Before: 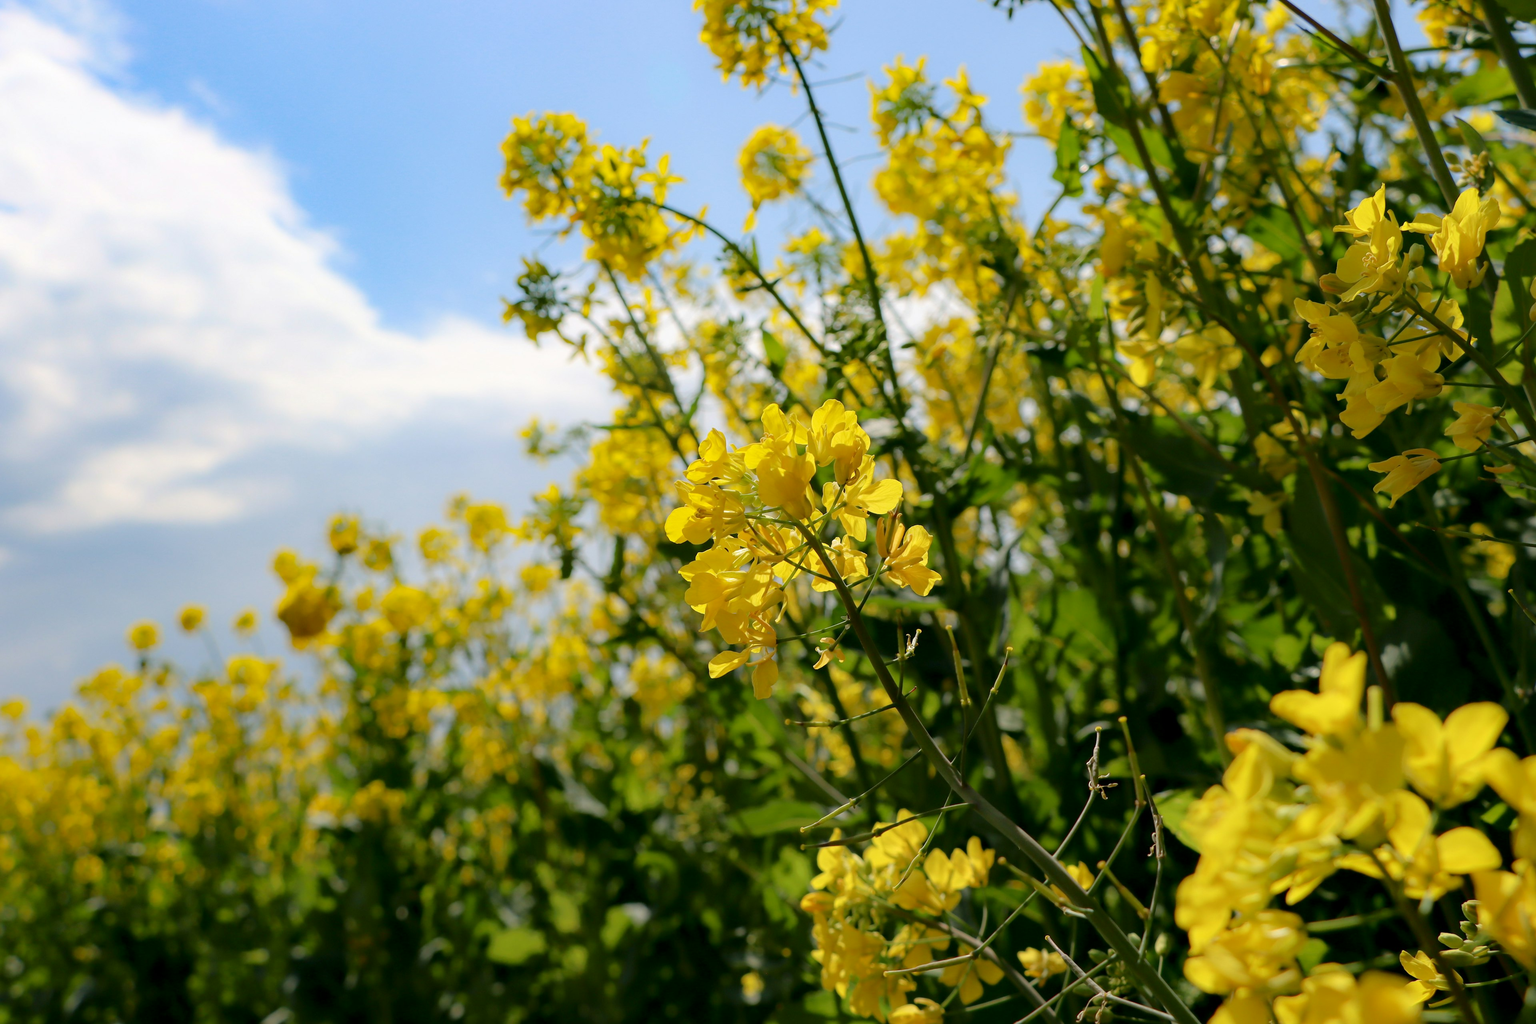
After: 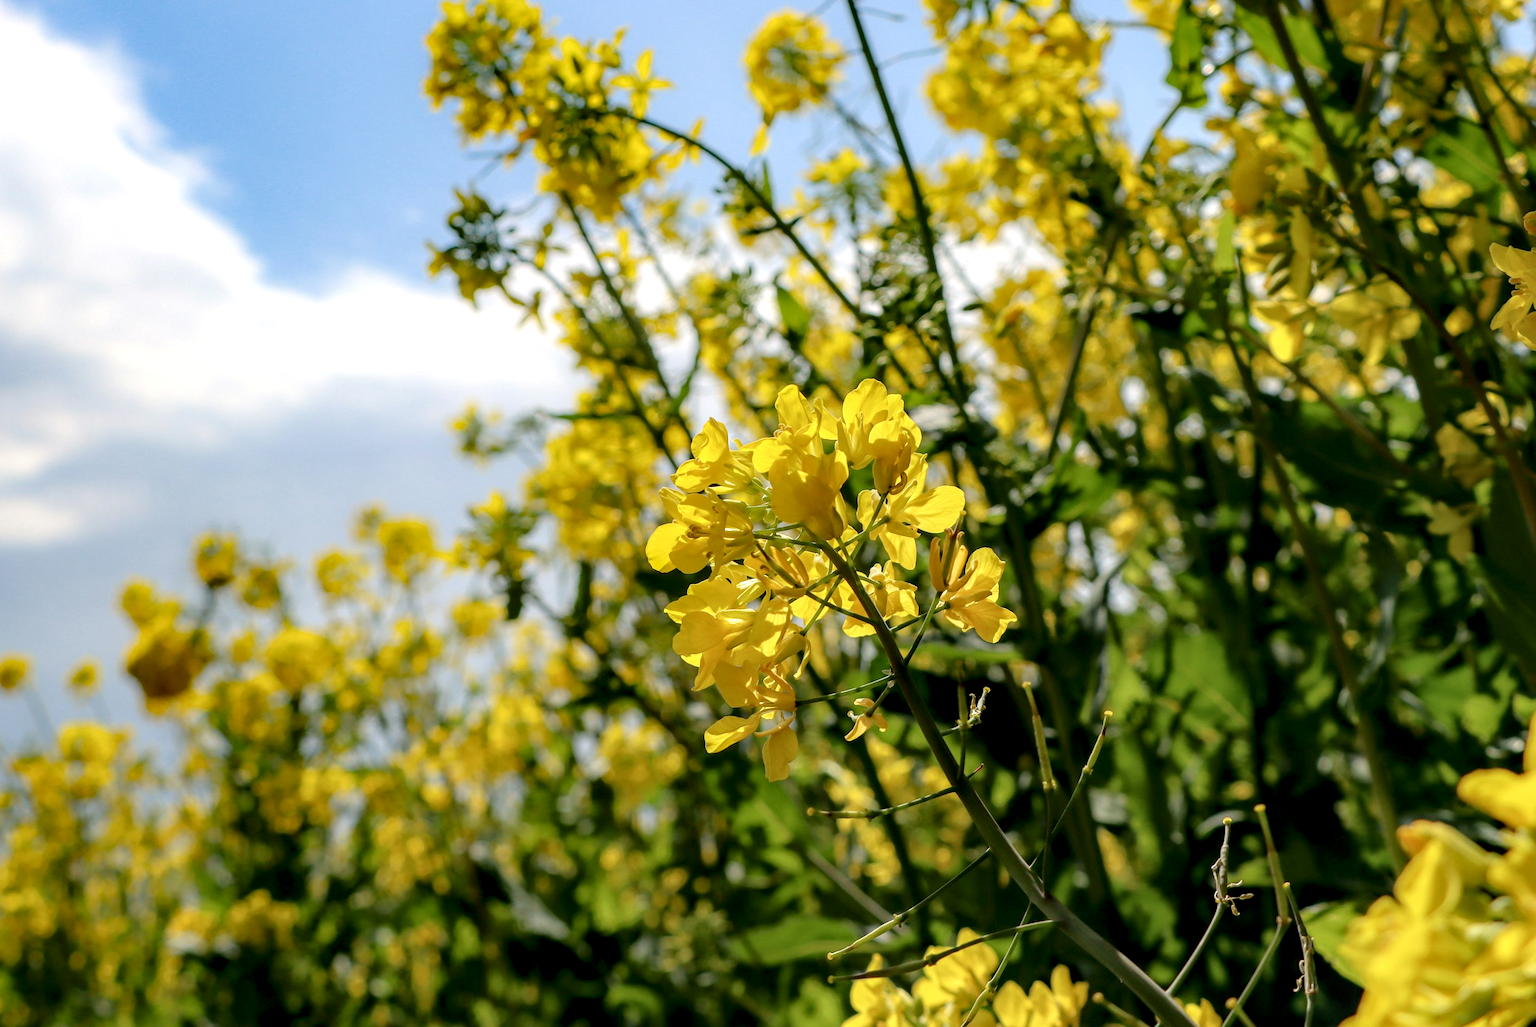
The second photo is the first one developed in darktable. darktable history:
crop and rotate: left 11.935%, top 11.414%, right 13.47%, bottom 13.768%
local contrast: detail 150%
